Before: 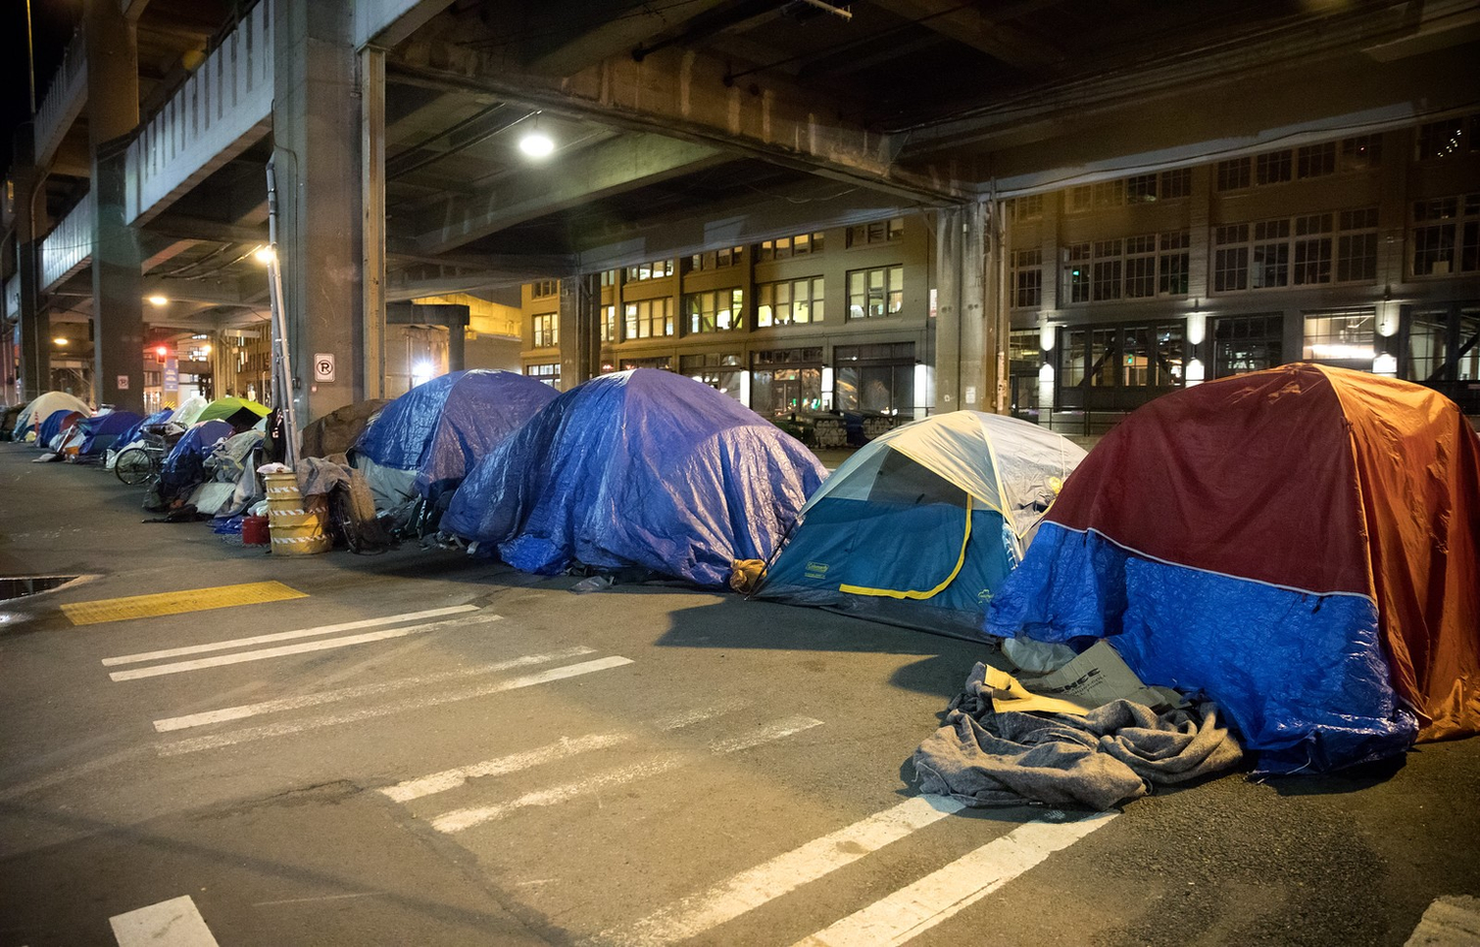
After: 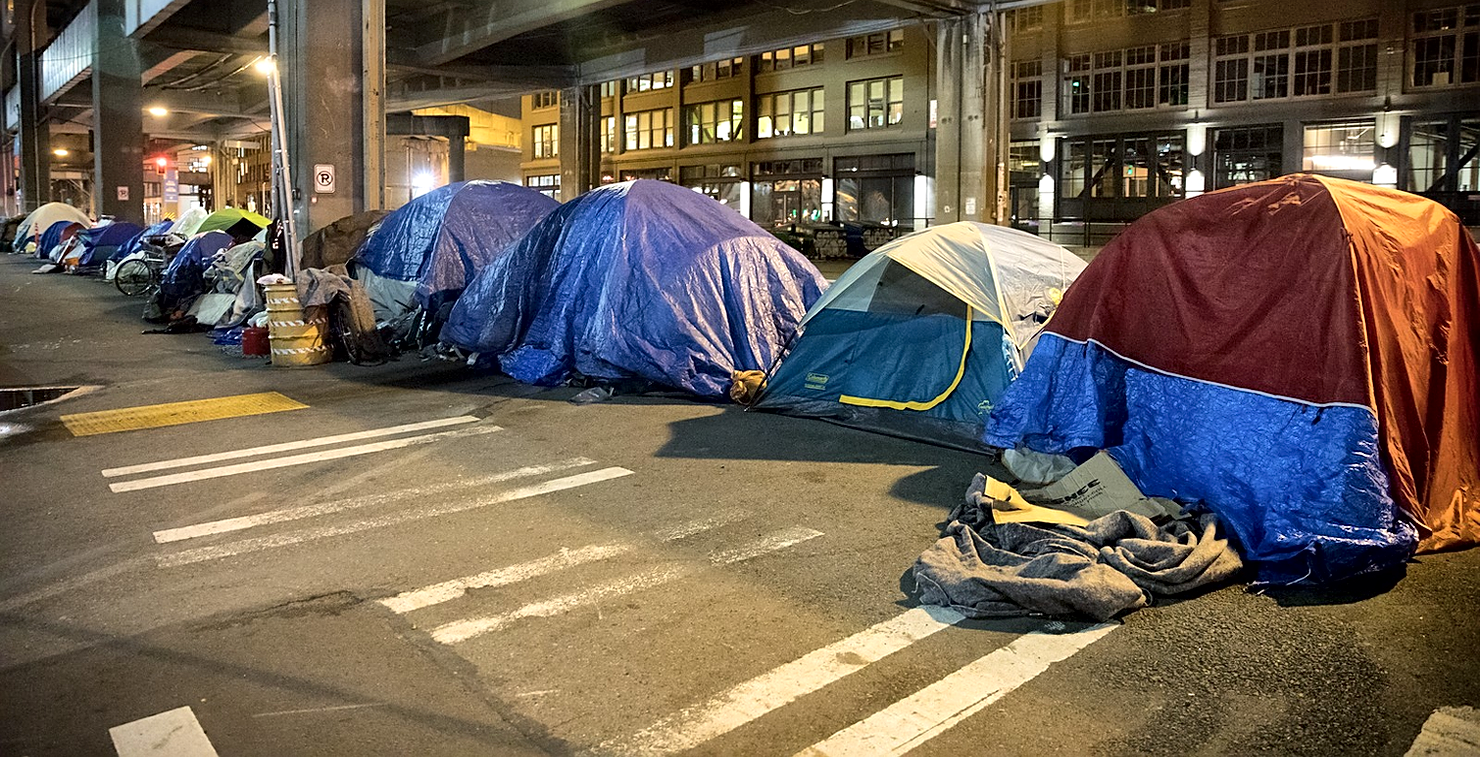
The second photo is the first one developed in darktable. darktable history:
shadows and highlights: soften with gaussian
local contrast: mode bilateral grid, contrast 20, coarseness 50, detail 148%, midtone range 0.2
crop and rotate: top 19.998%
sharpen: on, module defaults
